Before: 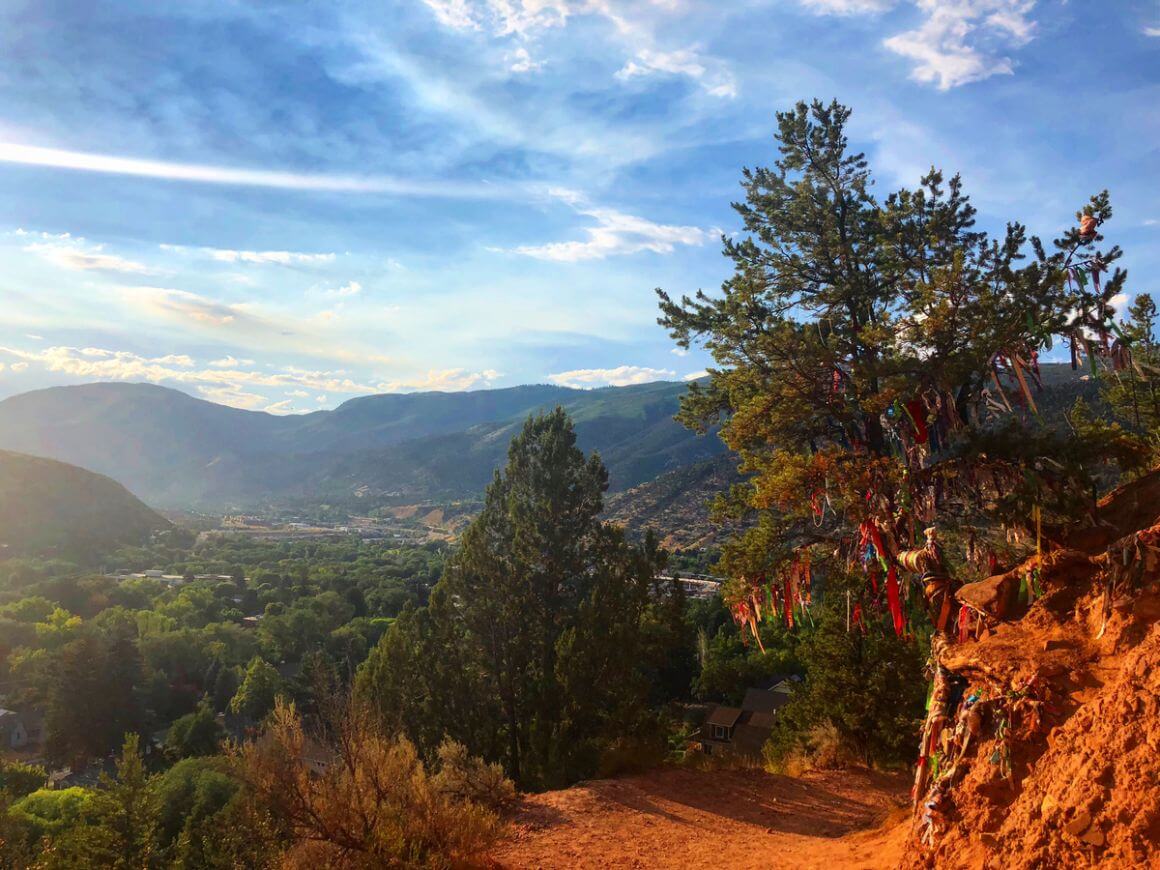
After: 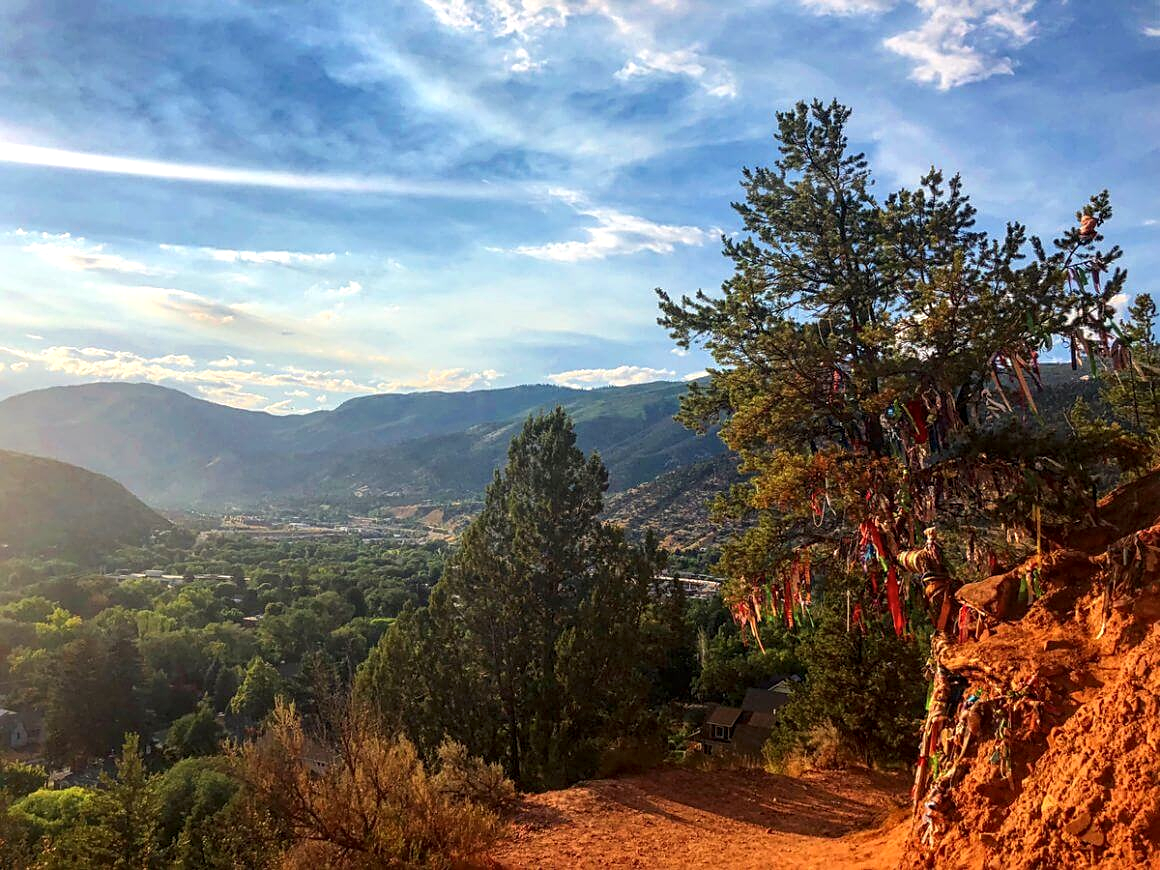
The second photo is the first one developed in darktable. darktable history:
sharpen: on, module defaults
base curve: curves: ch0 [(0, 0) (0.989, 0.992)], preserve colors none
white balance: red 1.009, blue 0.985
local contrast: detail 130%
